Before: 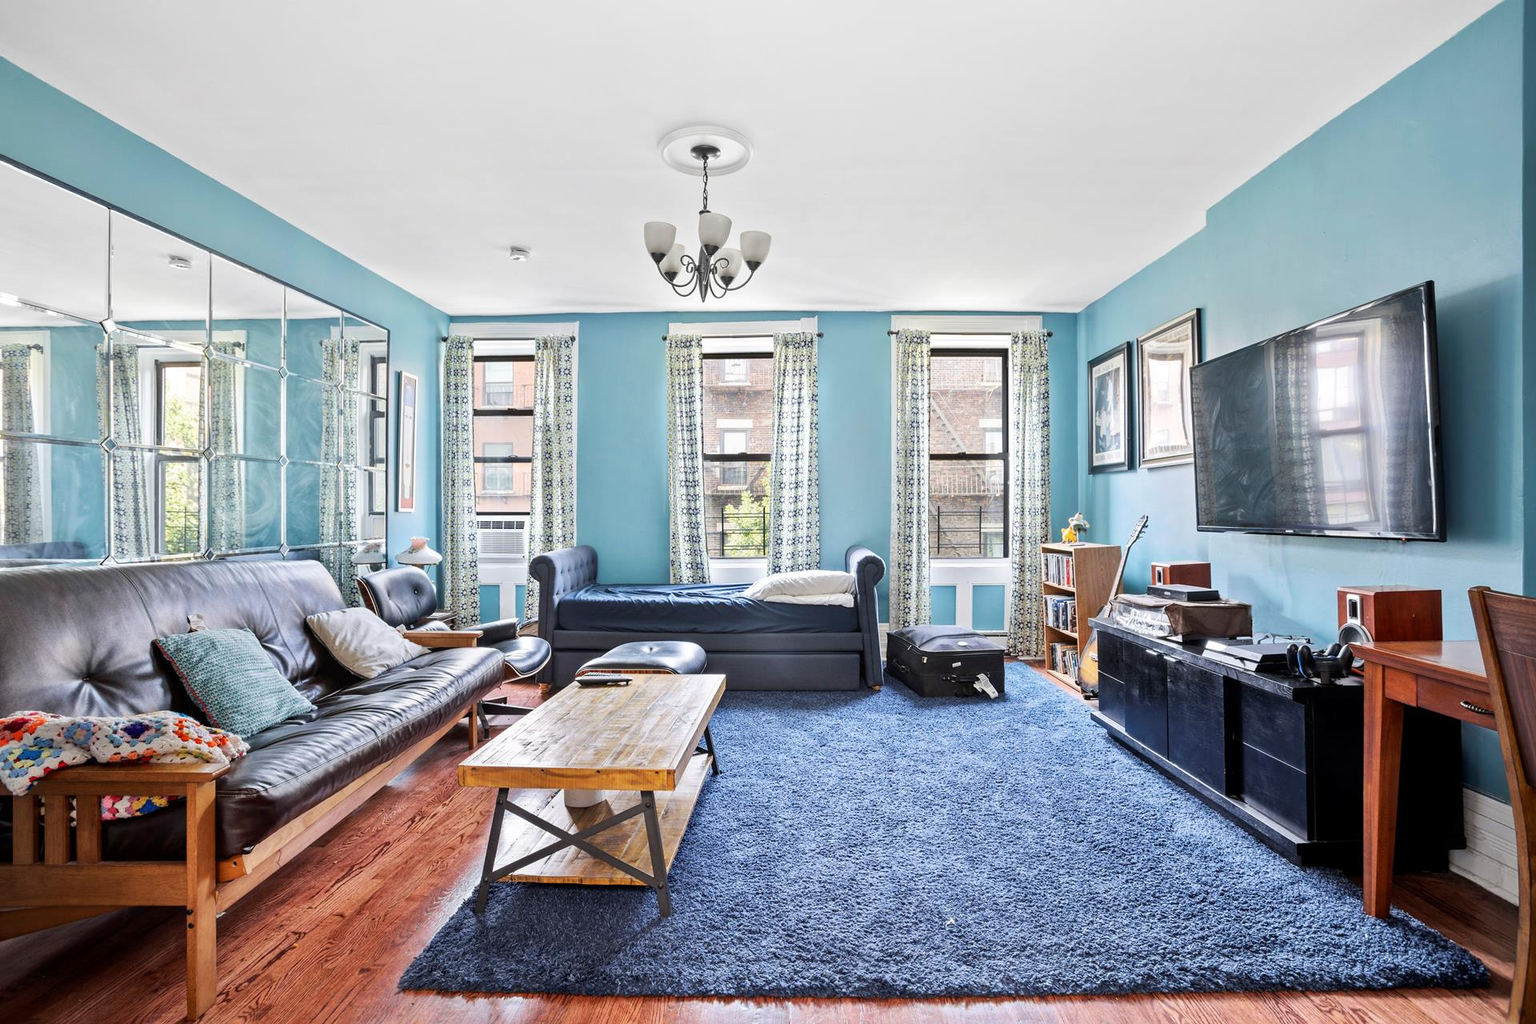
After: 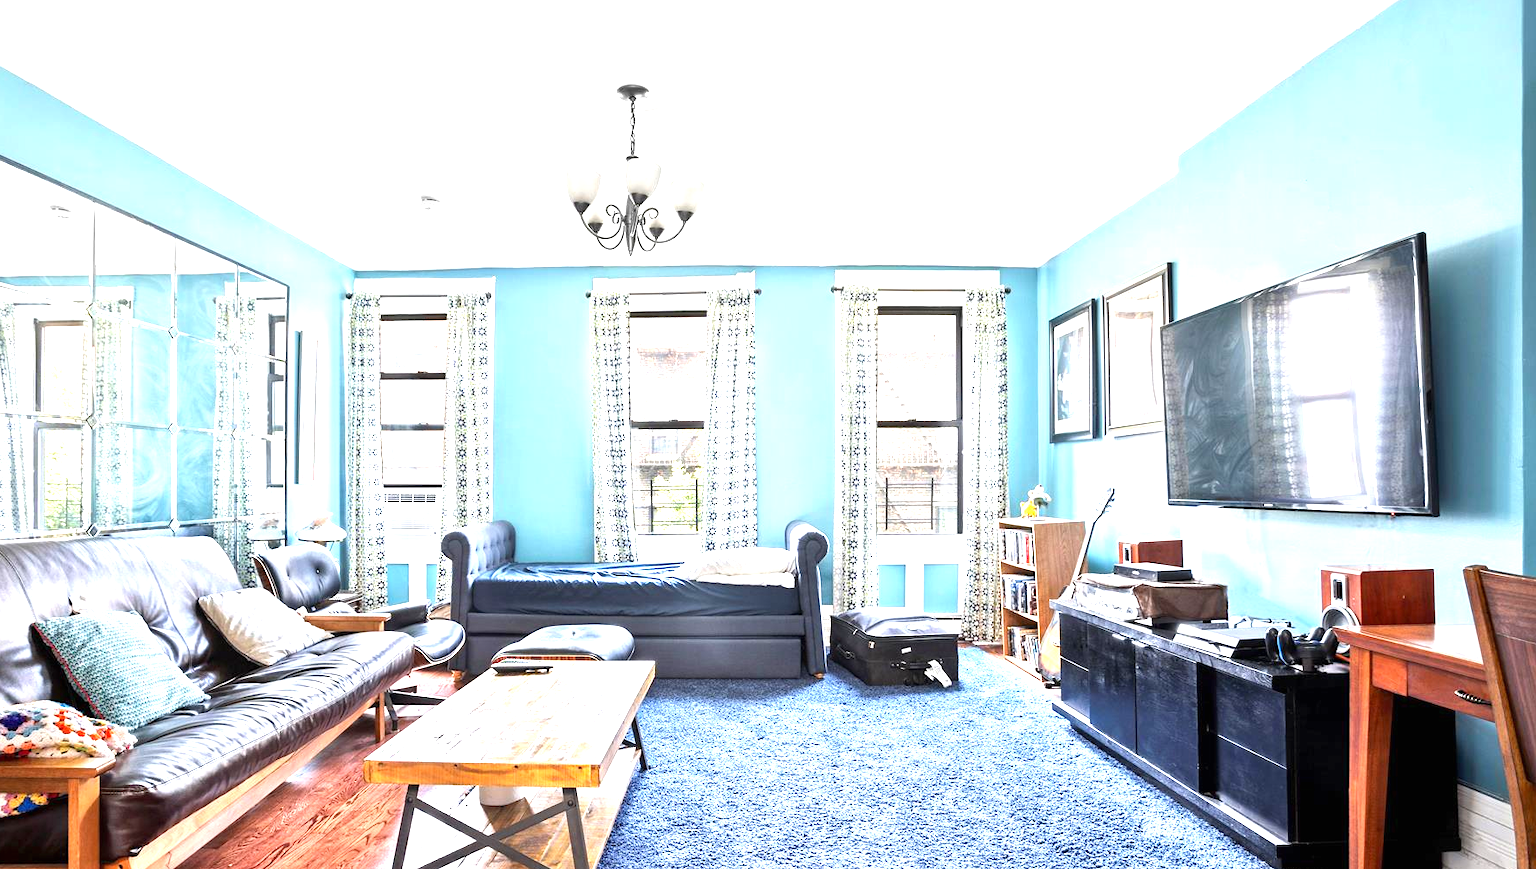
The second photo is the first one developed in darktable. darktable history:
exposure: black level correction 0, exposure 1.105 EV, compensate highlight preservation false
crop: left 8.098%, top 6.6%, bottom 15.371%
levels: levels [0, 0.476, 0.951]
